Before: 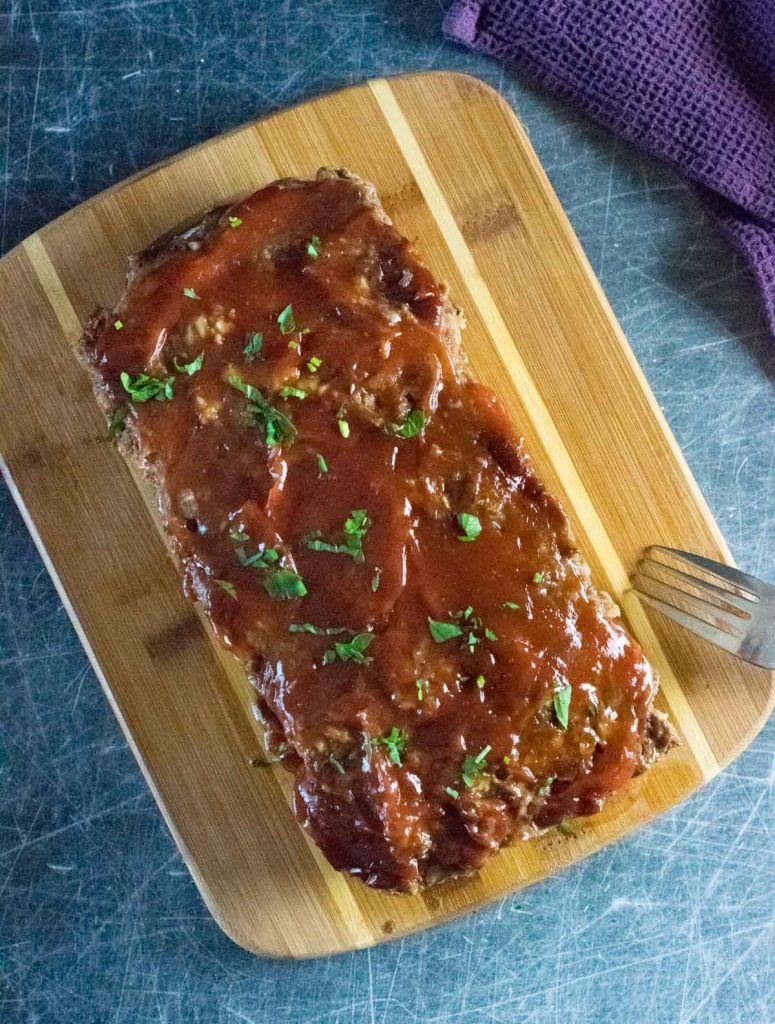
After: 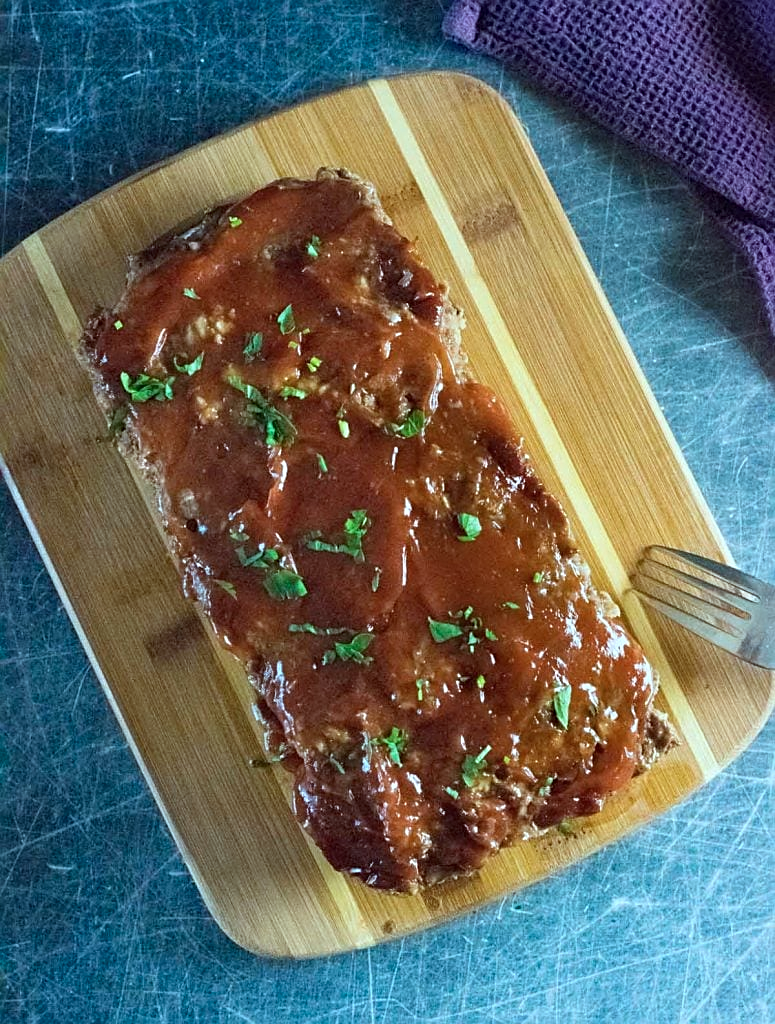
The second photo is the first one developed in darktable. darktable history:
color correction: highlights a* -10.04, highlights b* -10.37
sharpen: on, module defaults
